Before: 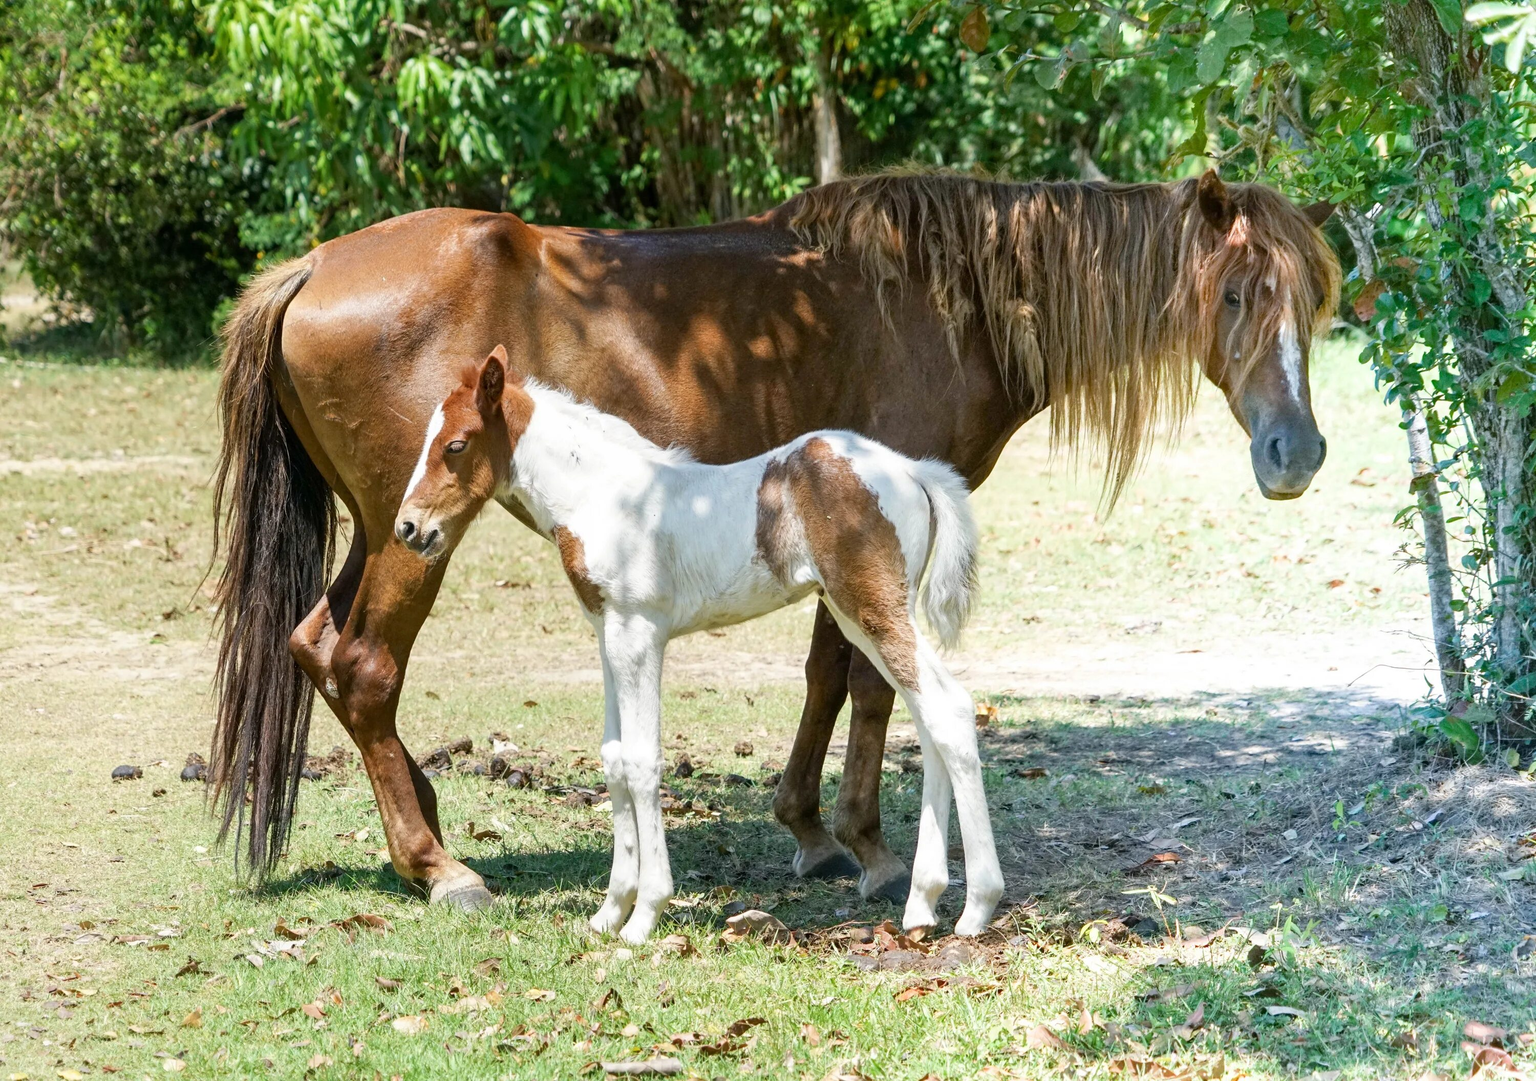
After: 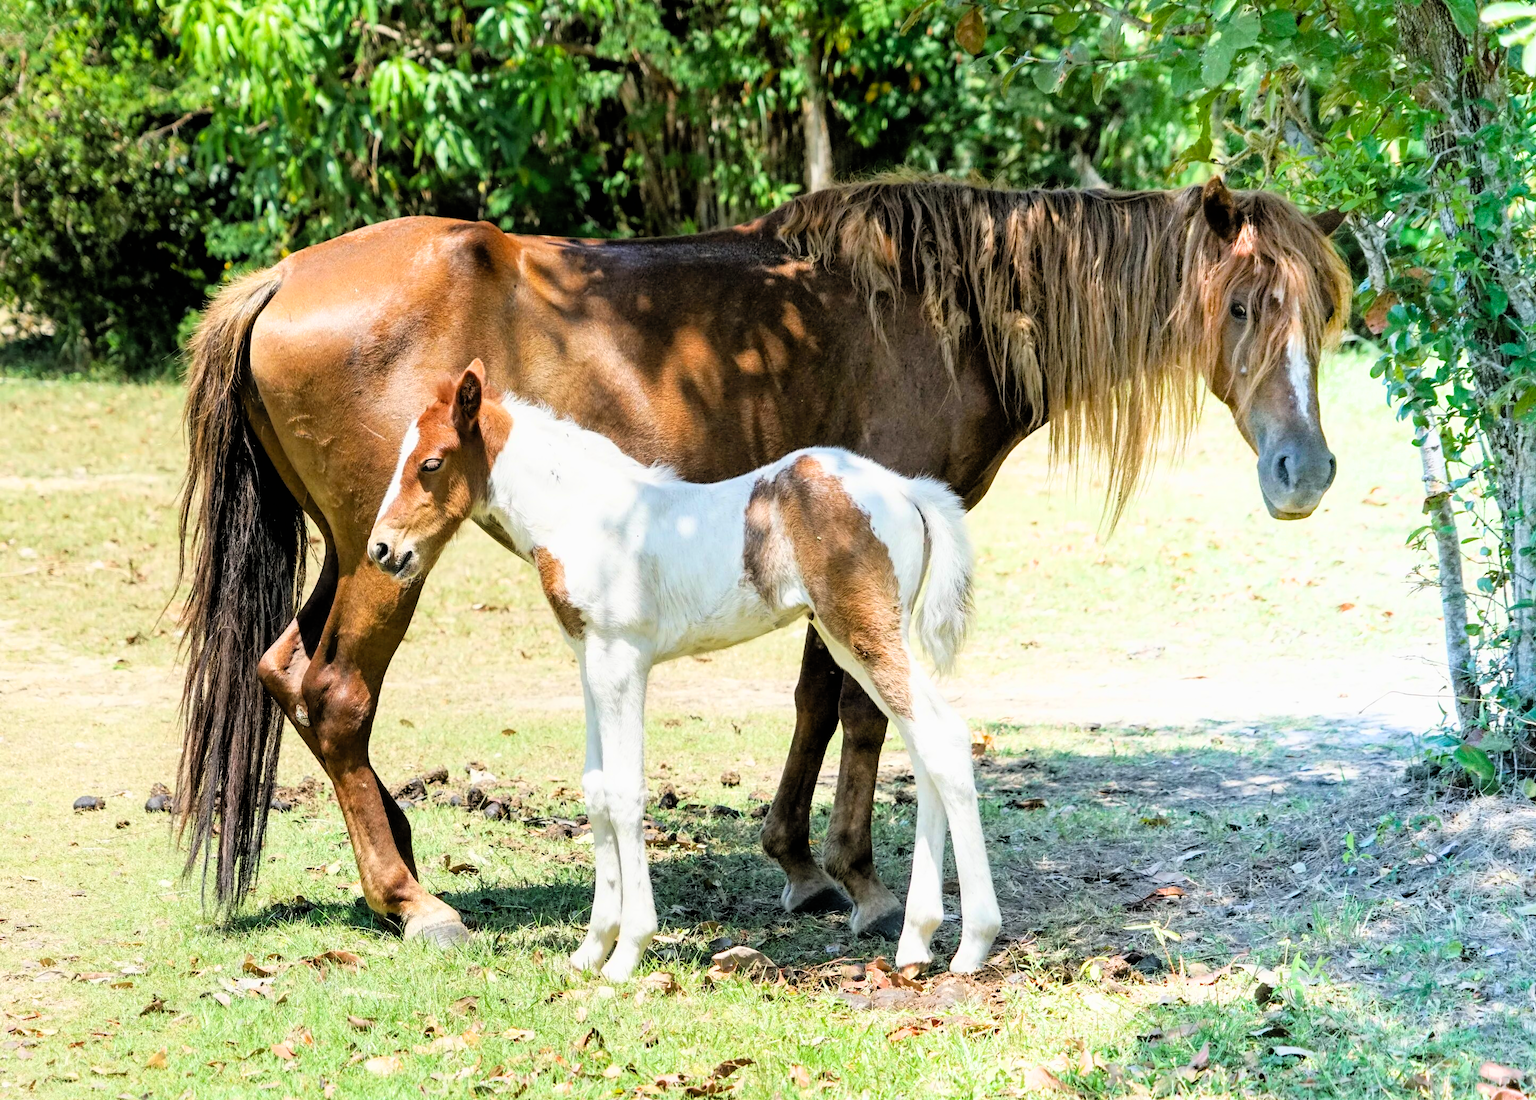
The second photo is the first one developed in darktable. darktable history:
exposure: exposure 0.652 EV, compensate exposure bias true, compensate highlight preservation false
contrast brightness saturation: contrast 0.071, brightness 0.072, saturation 0.178
crop and rotate: left 2.704%, right 1.108%, bottom 2.055%
tone equalizer: -8 EV 0.272 EV, -7 EV 0.378 EV, -6 EV 0.43 EV, -5 EV 0.272 EV, -3 EV -0.261 EV, -2 EV -0.399 EV, -1 EV -0.391 EV, +0 EV -0.242 EV
filmic rgb: black relative exposure -3.92 EV, white relative exposure 3.15 EV, hardness 2.87, color science v6 (2022)
